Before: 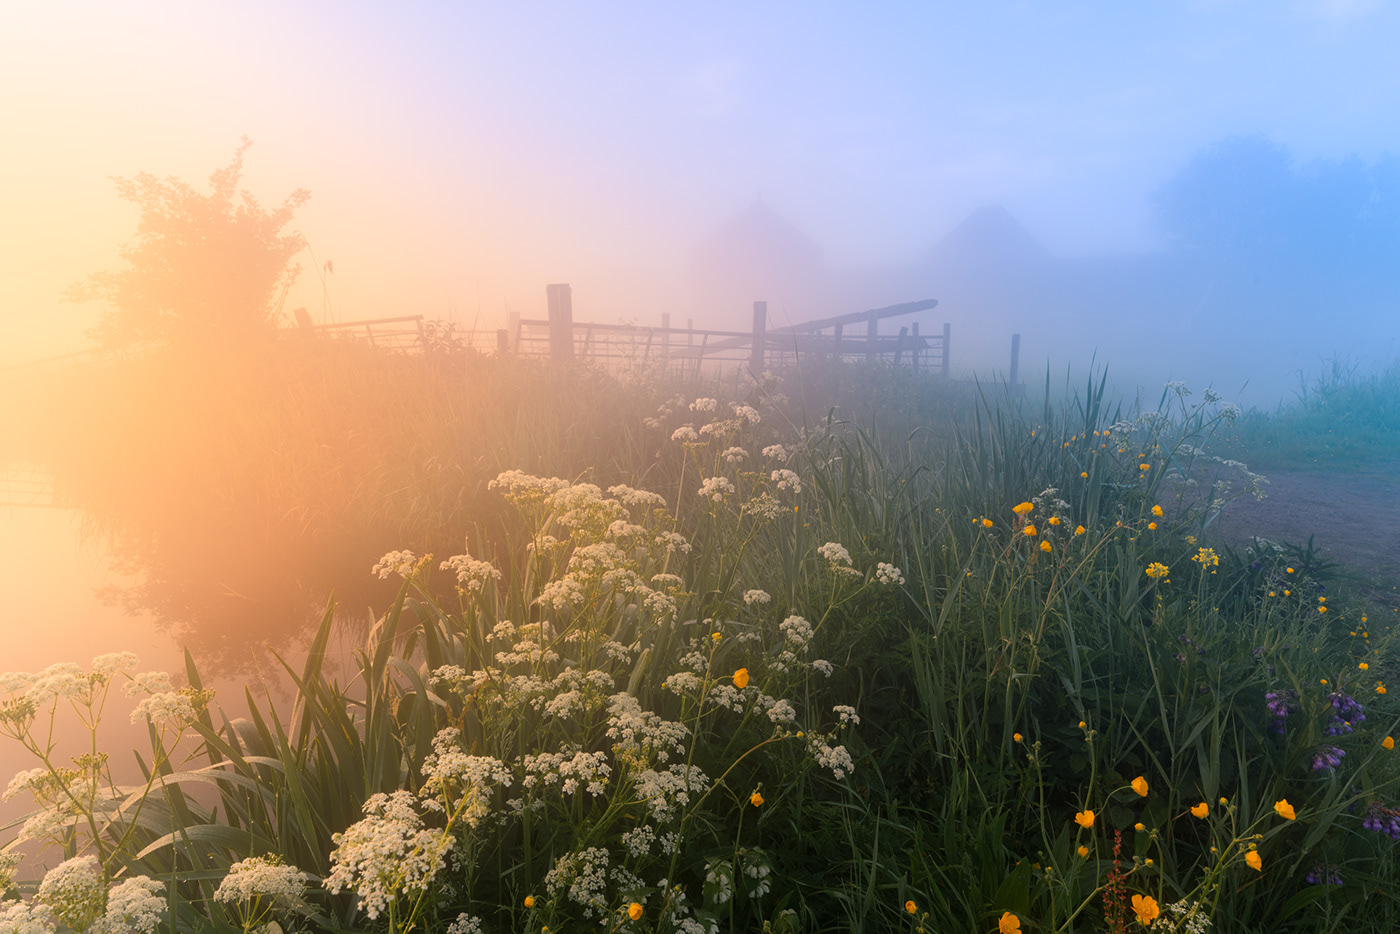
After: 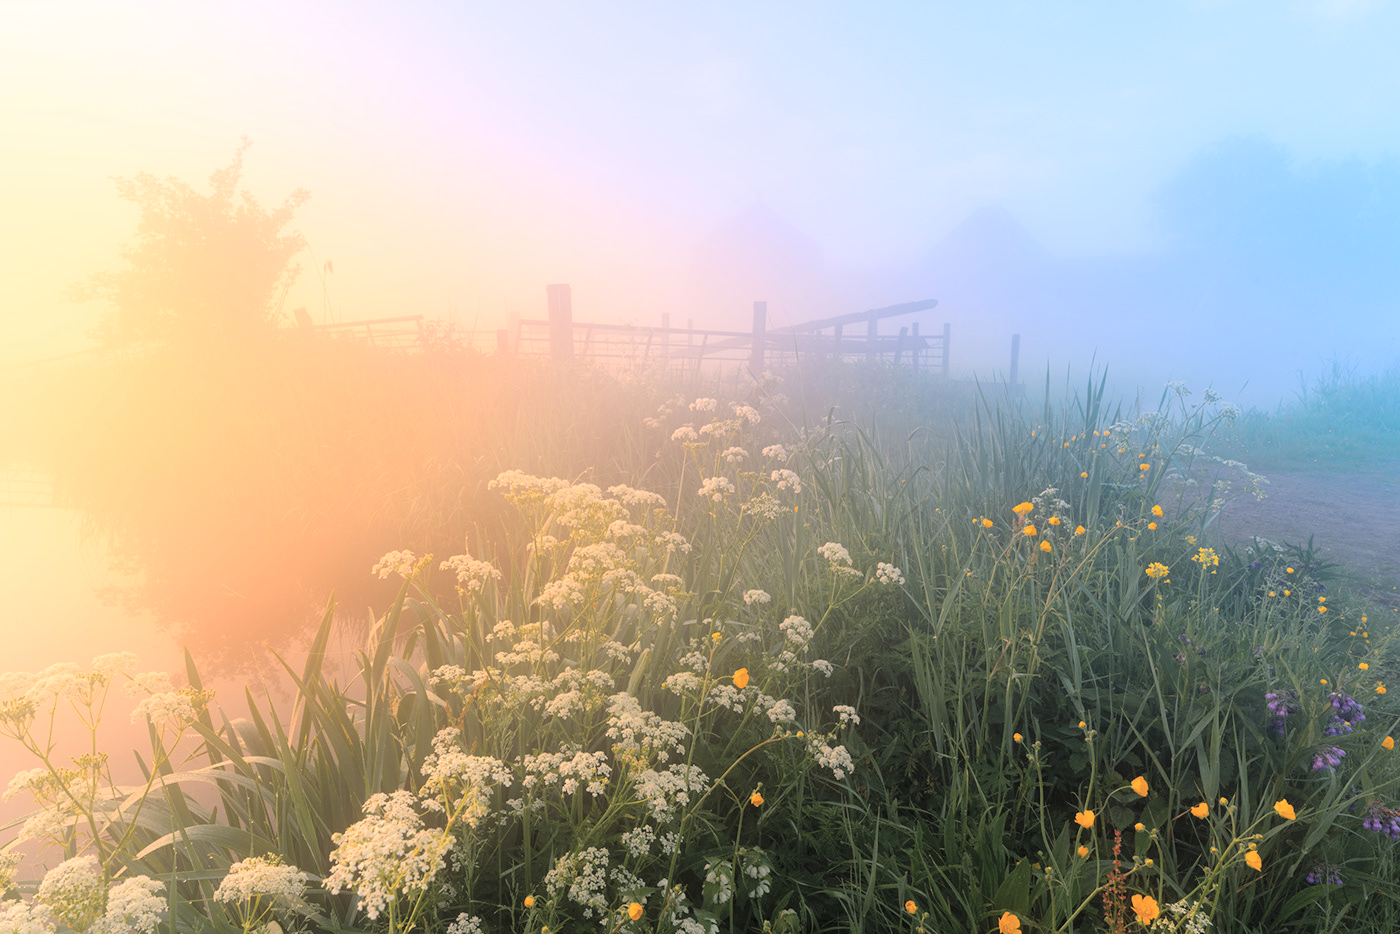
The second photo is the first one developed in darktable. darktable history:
sharpen: radius 2.883, amount 0.868, threshold 47.523
global tonemap: drago (0.7, 100)
